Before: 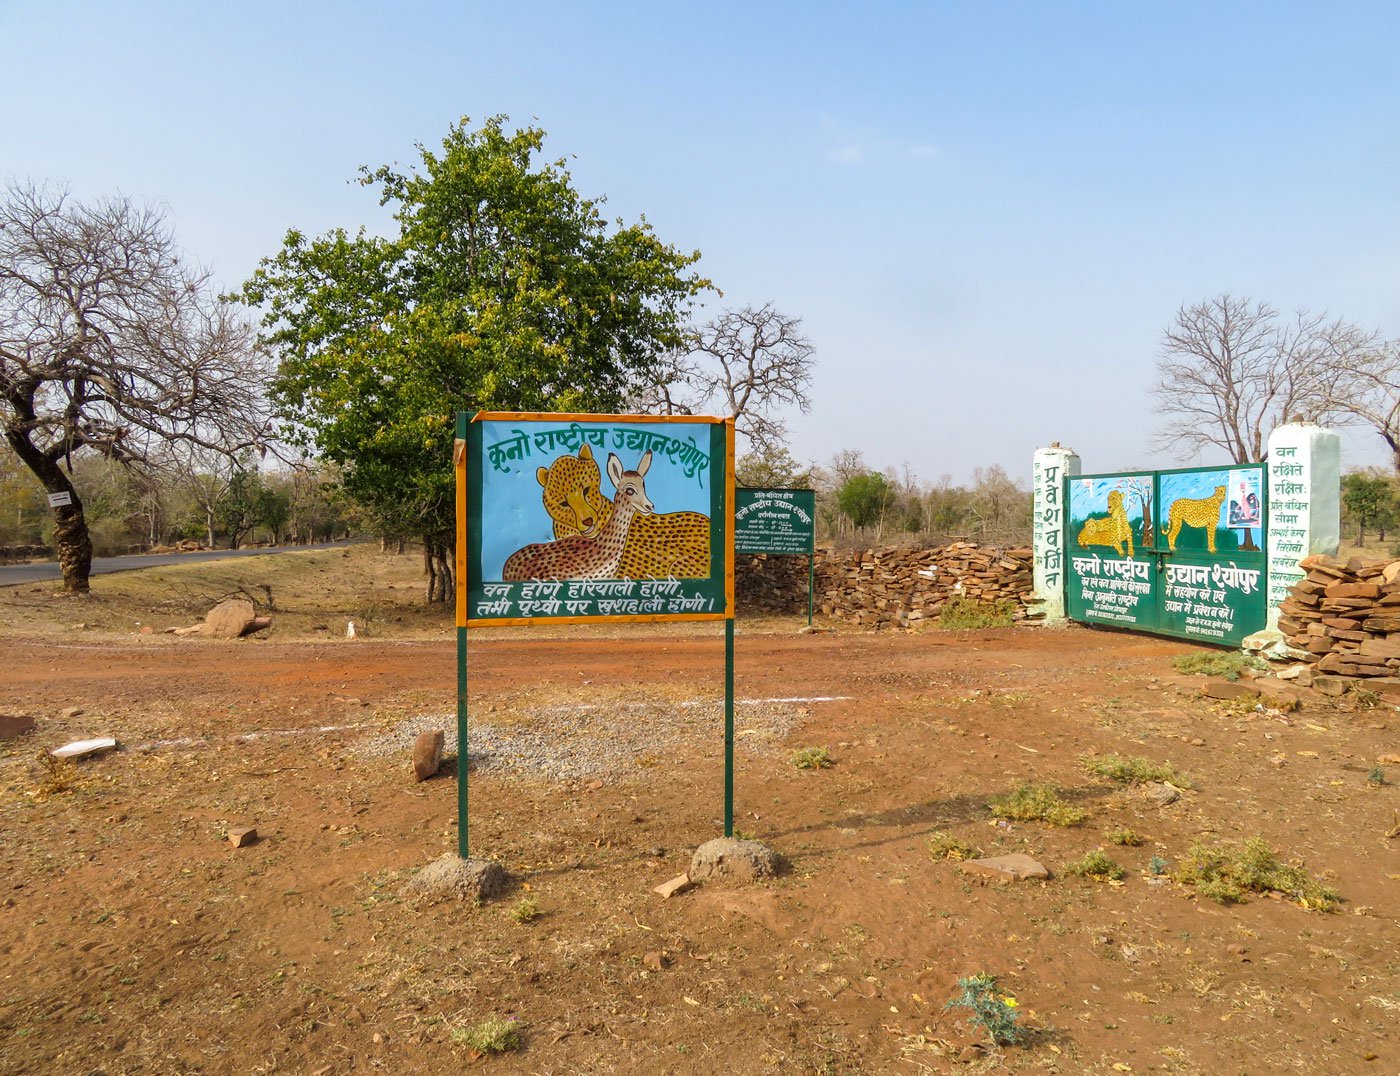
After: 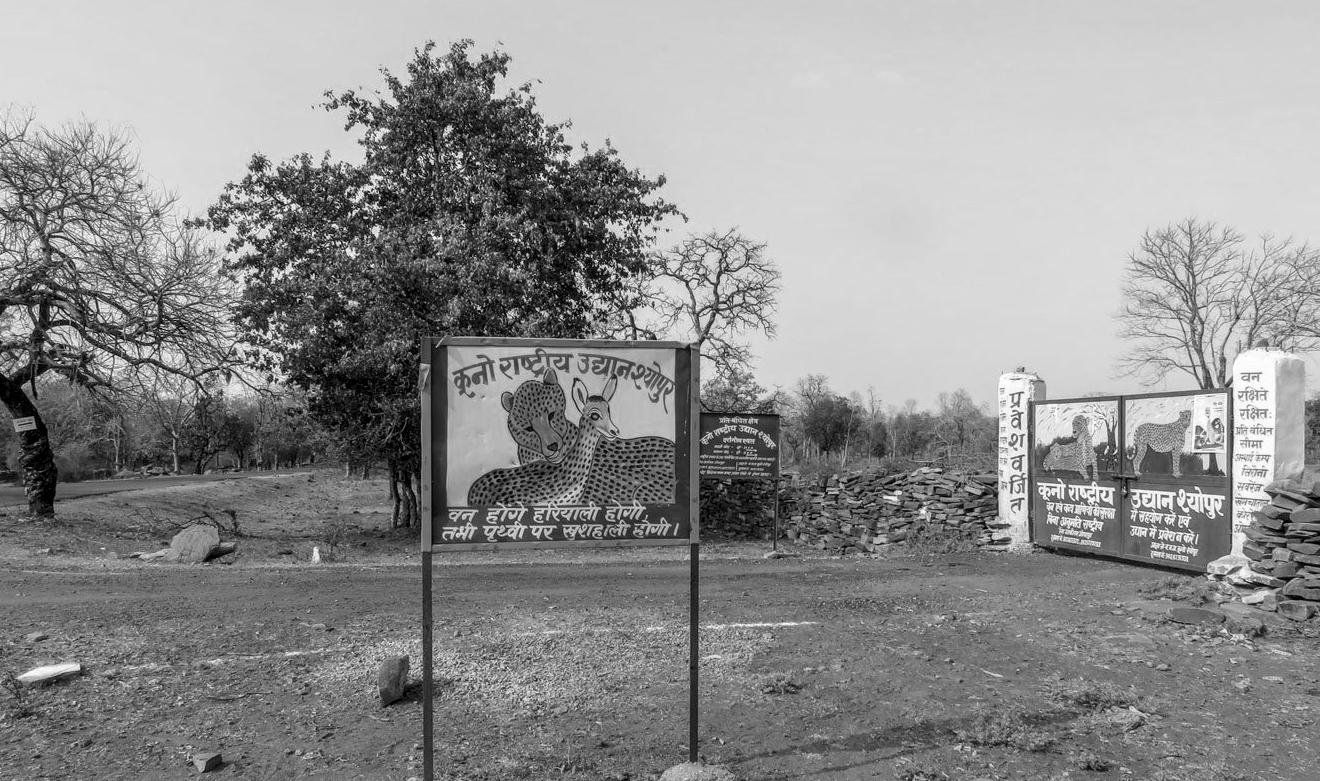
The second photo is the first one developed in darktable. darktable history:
local contrast: on, module defaults
crop: left 2.525%, top 7.042%, right 3.154%, bottom 20.324%
color calibration: output gray [0.246, 0.254, 0.501, 0], illuminant same as pipeline (D50), x 0.345, y 0.358, temperature 4983.86 K
contrast brightness saturation: saturation -0.086
